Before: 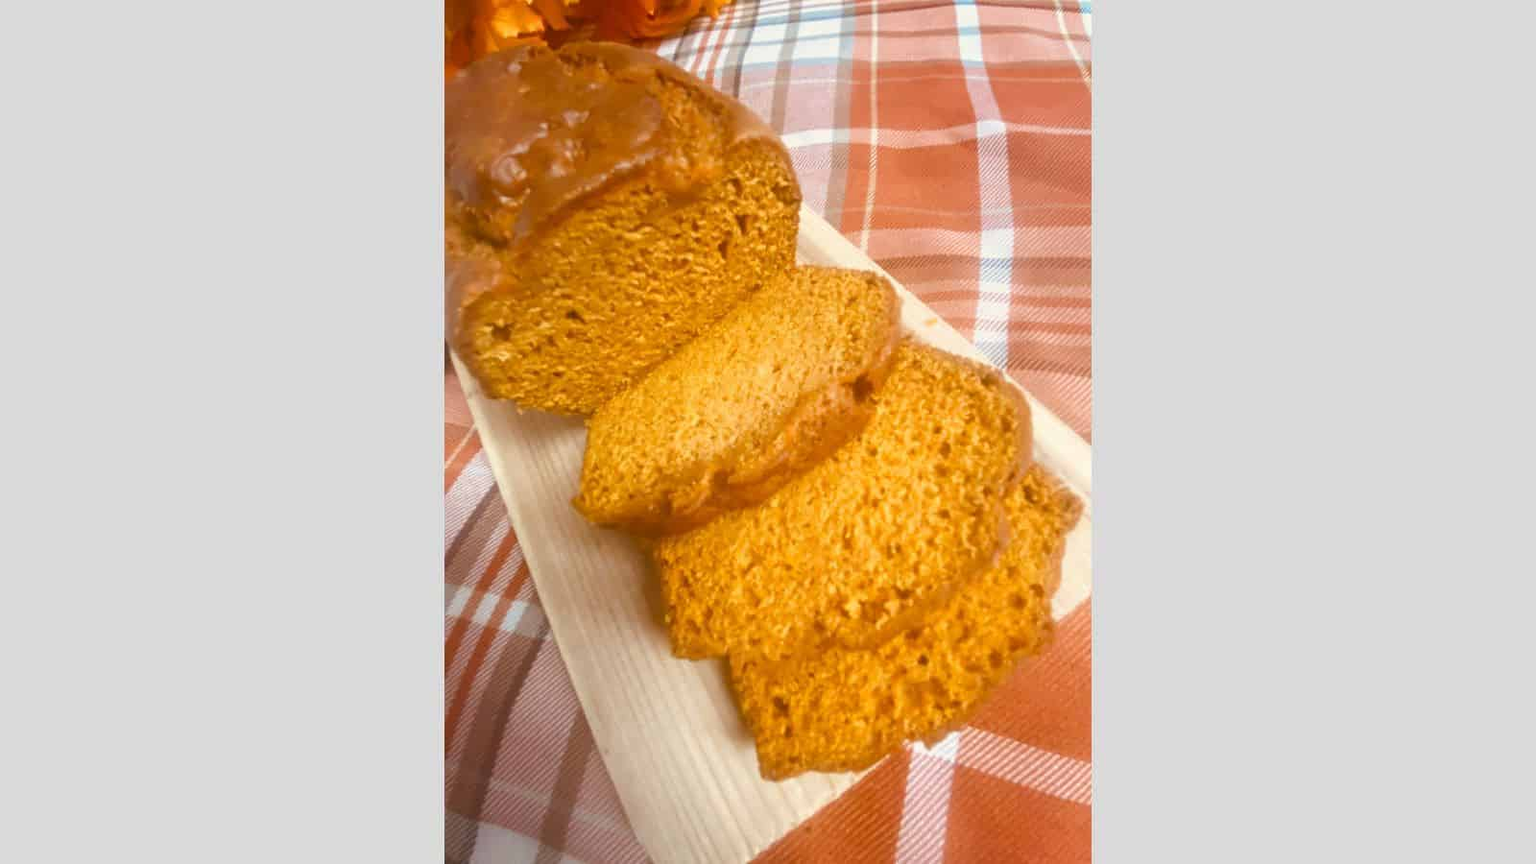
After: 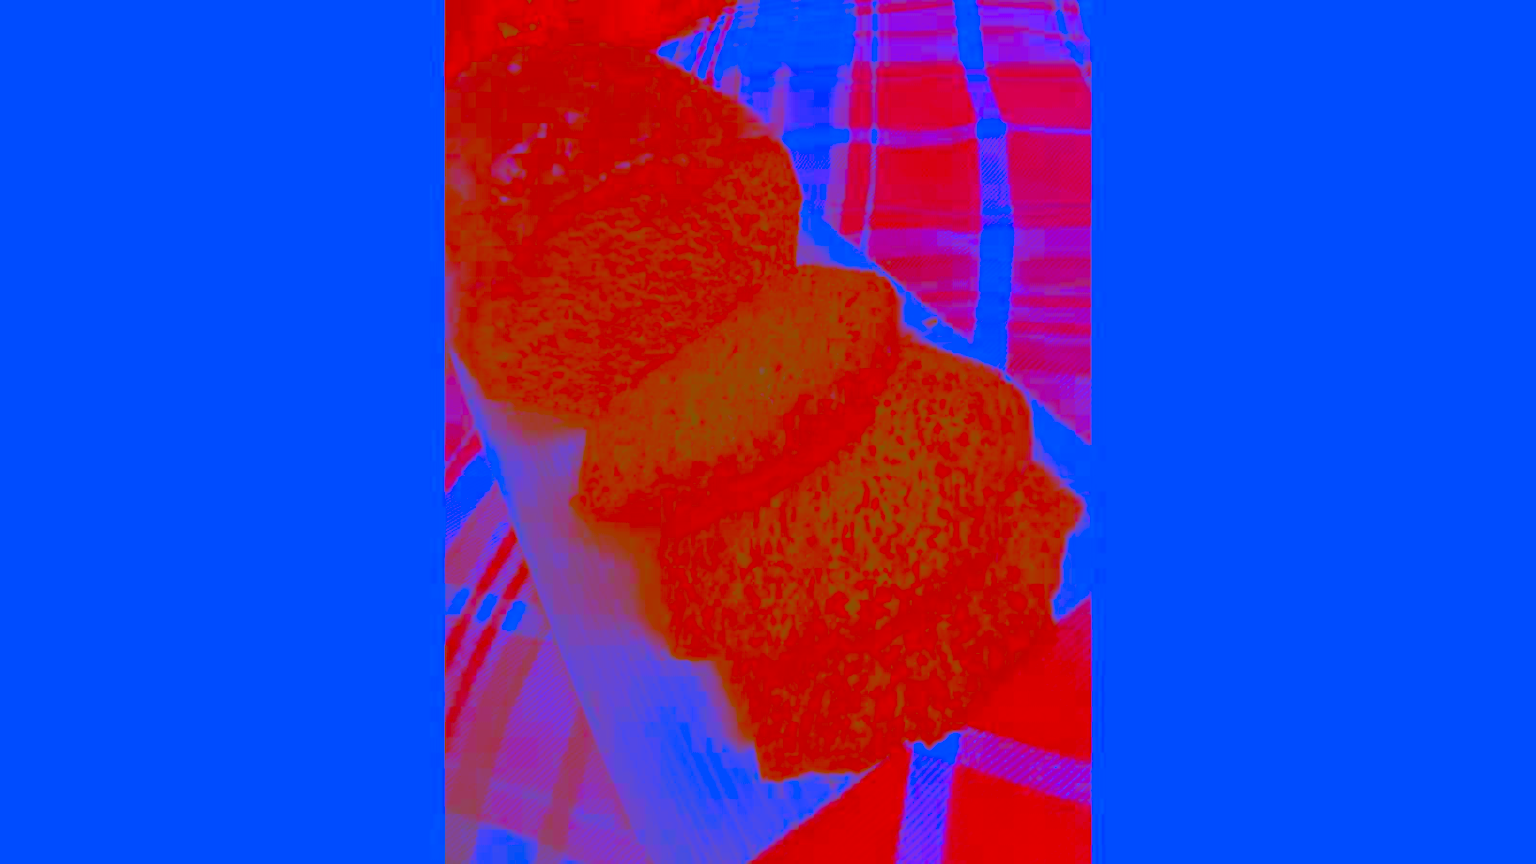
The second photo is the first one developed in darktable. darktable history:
exposure: black level correction 0, exposure 1.173 EV, compensate exposure bias true, compensate highlight preservation false
contrast brightness saturation: contrast -0.99, brightness -0.17, saturation 0.75
white balance: red 0.98, blue 1.61
